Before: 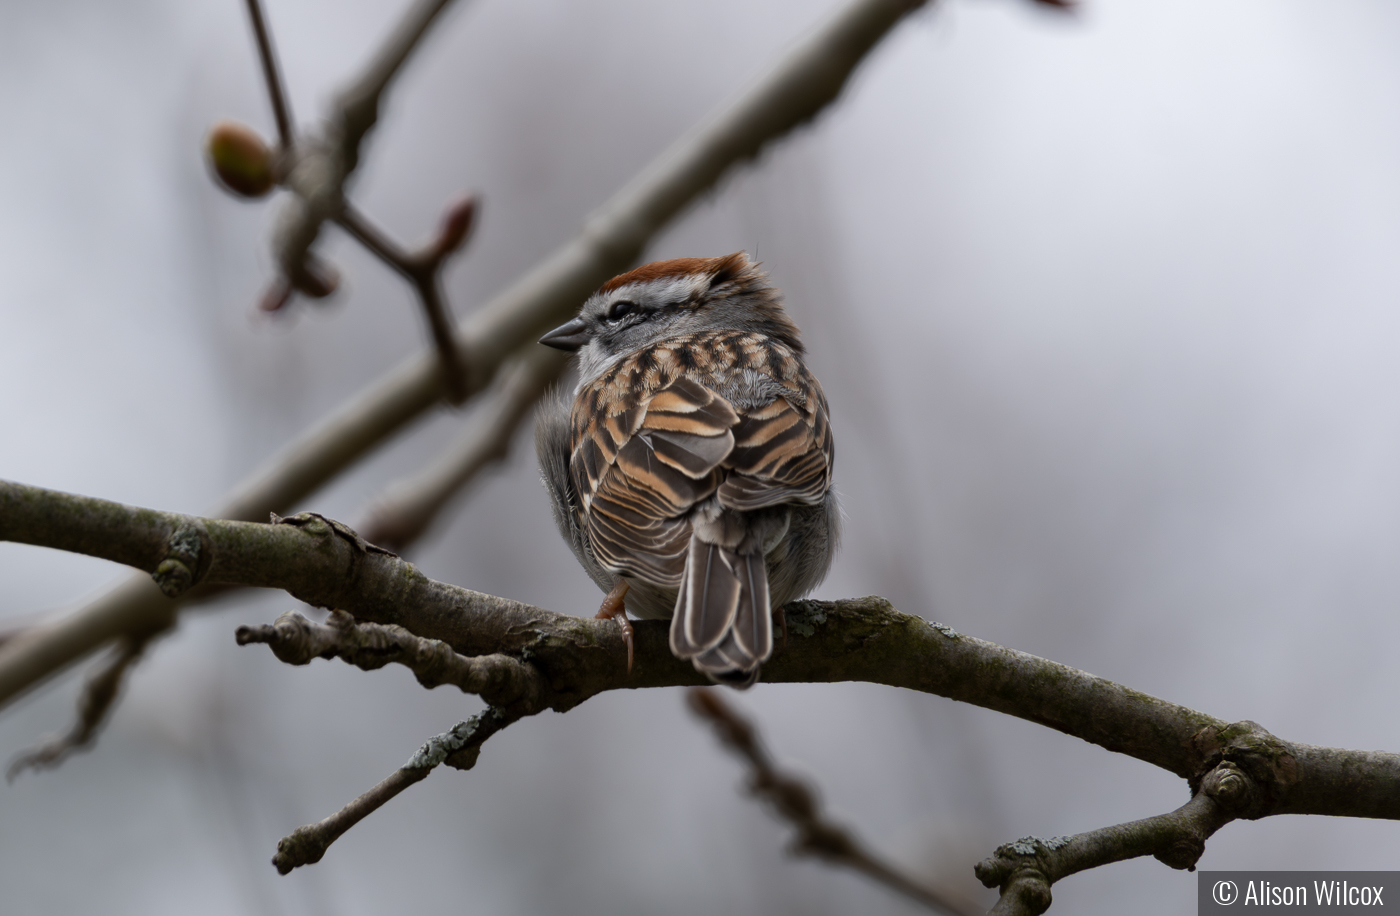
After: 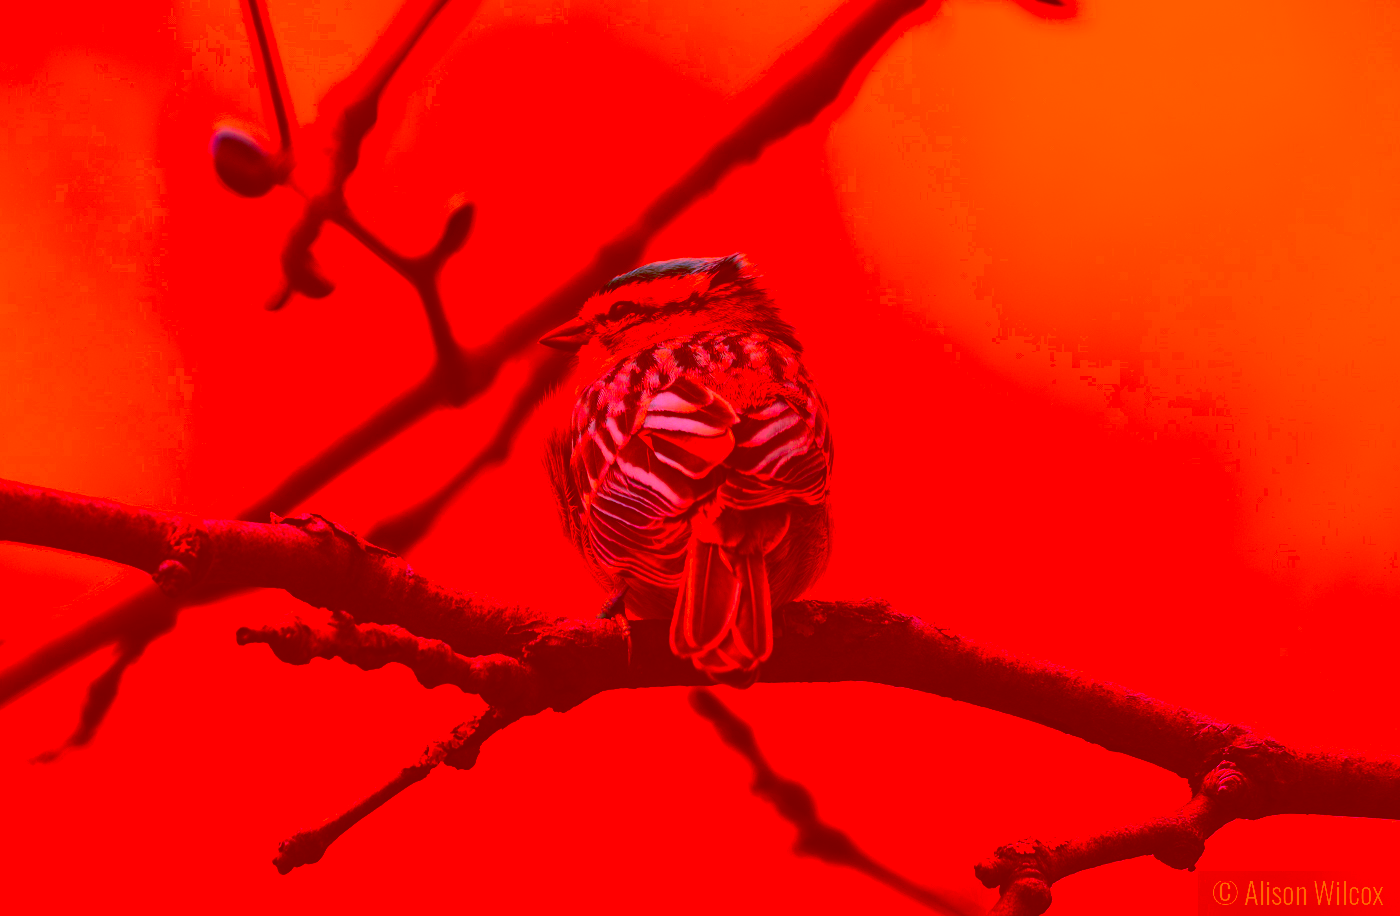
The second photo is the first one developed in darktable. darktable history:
color correction: highlights a* -39.67, highlights b* -39.28, shadows a* -39.34, shadows b* -39.67, saturation -2.97
base curve: curves: ch0 [(0, 0) (0.036, 0.025) (0.121, 0.166) (0.206, 0.329) (0.605, 0.79) (1, 1)], preserve colors none
